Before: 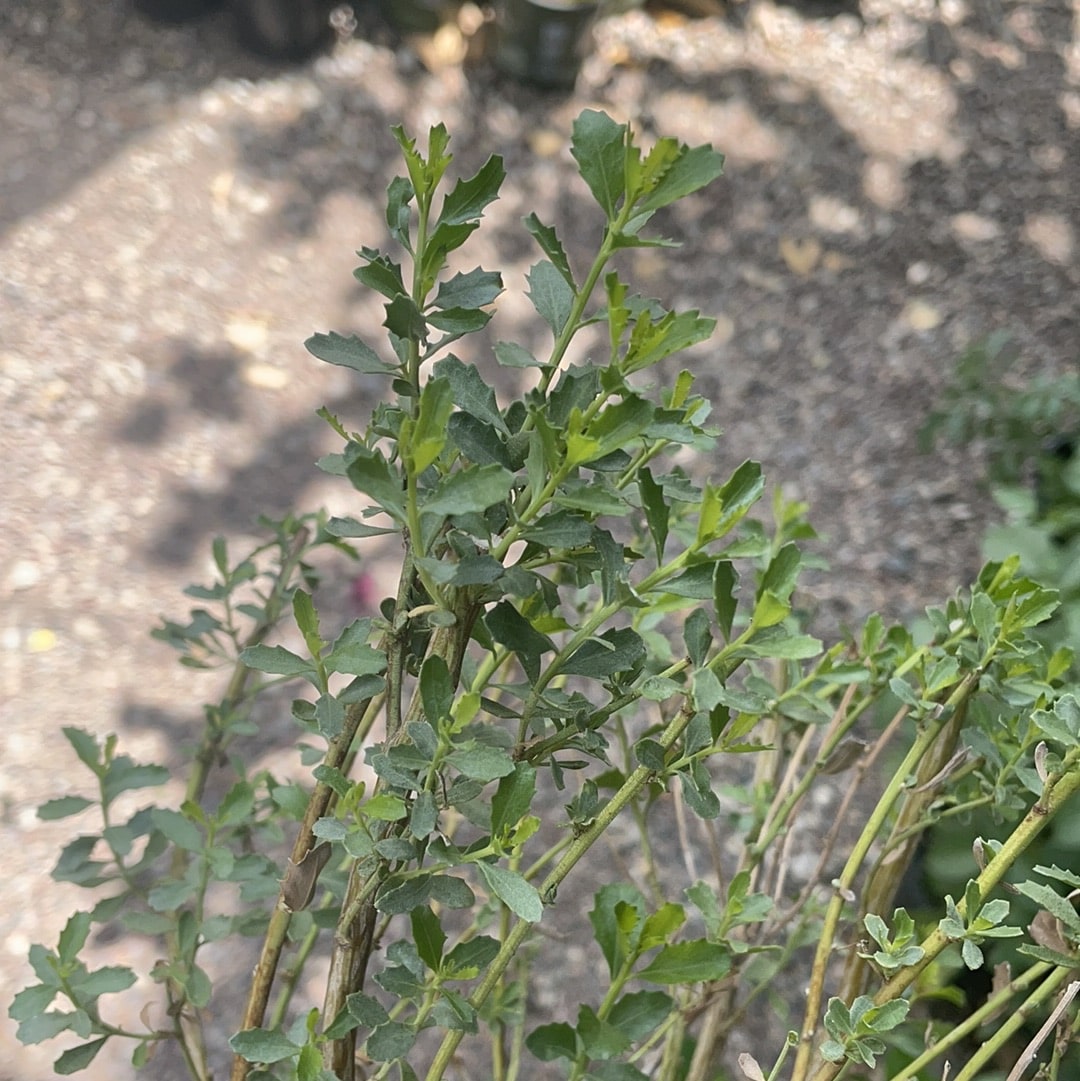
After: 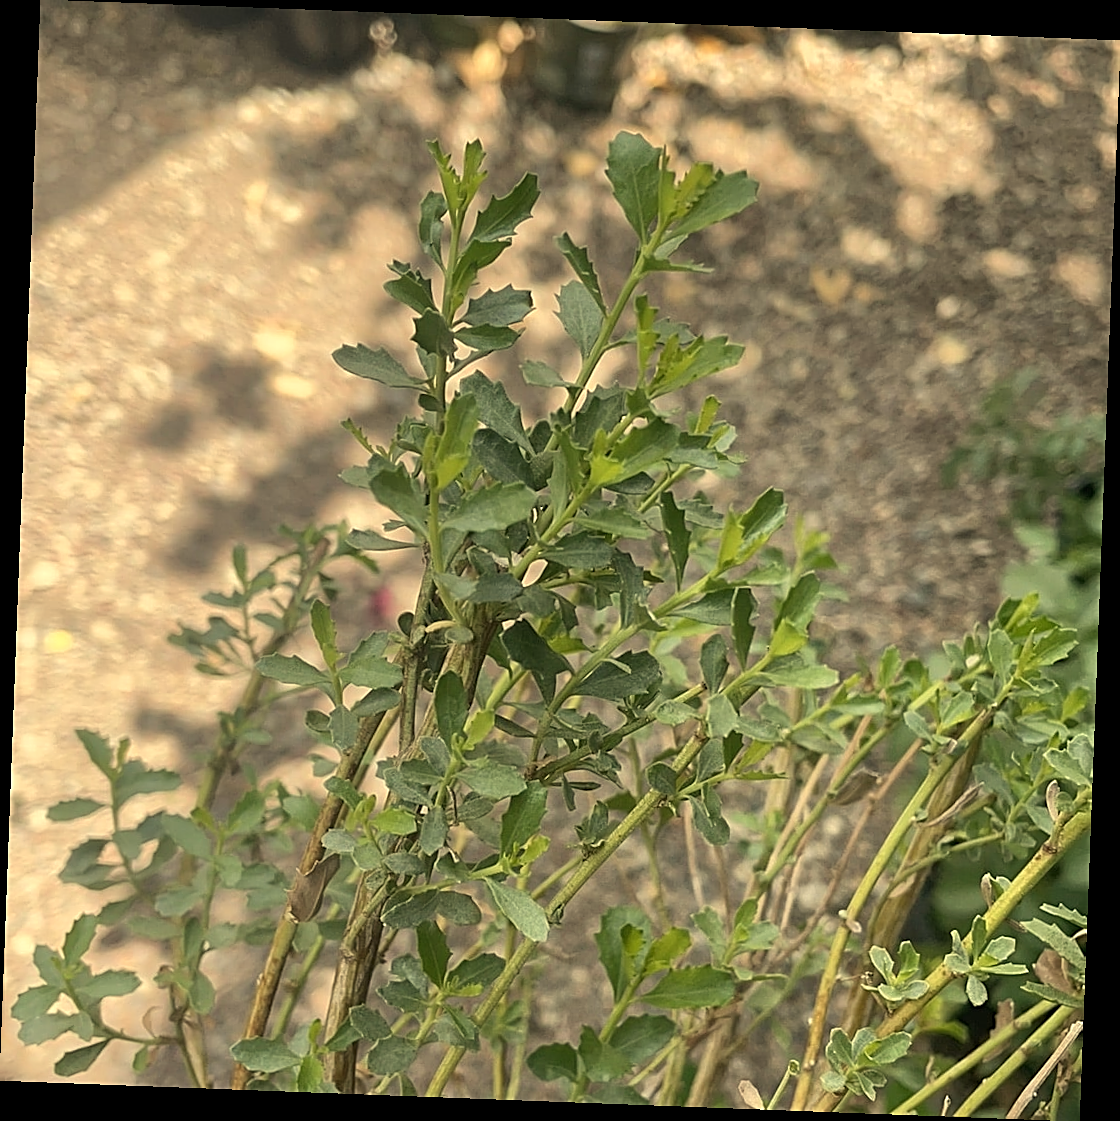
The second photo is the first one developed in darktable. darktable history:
sharpen: on, module defaults
rotate and perspective: rotation 2.17°, automatic cropping off
white balance: red 1.08, blue 0.791
